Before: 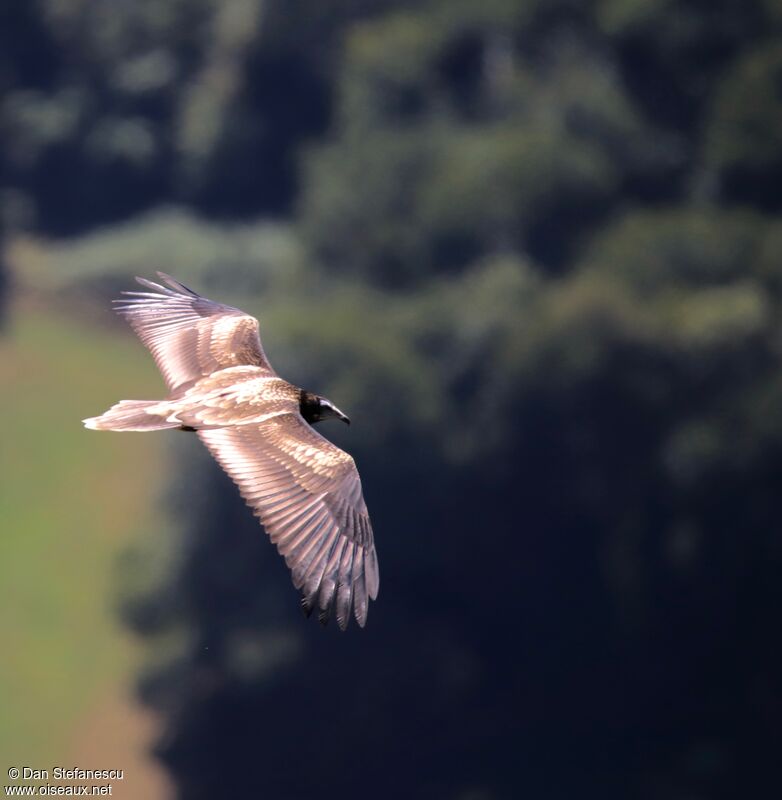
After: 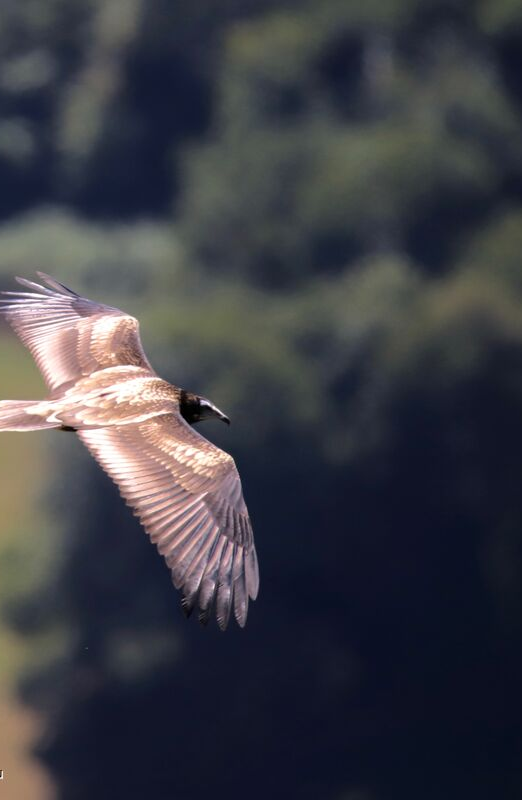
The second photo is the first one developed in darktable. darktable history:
crop: left 15.428%, right 17.732%
